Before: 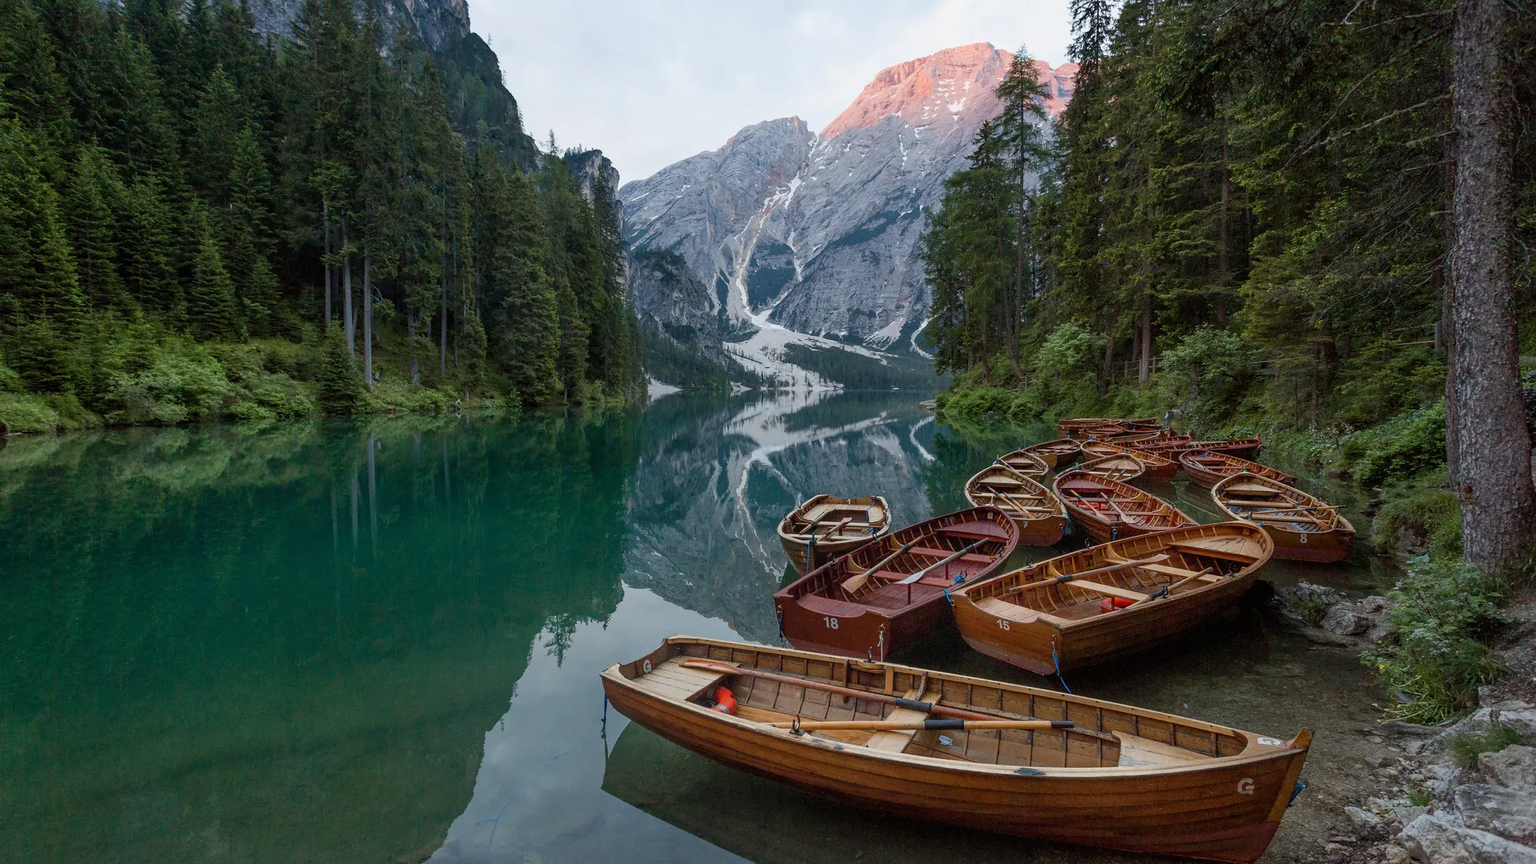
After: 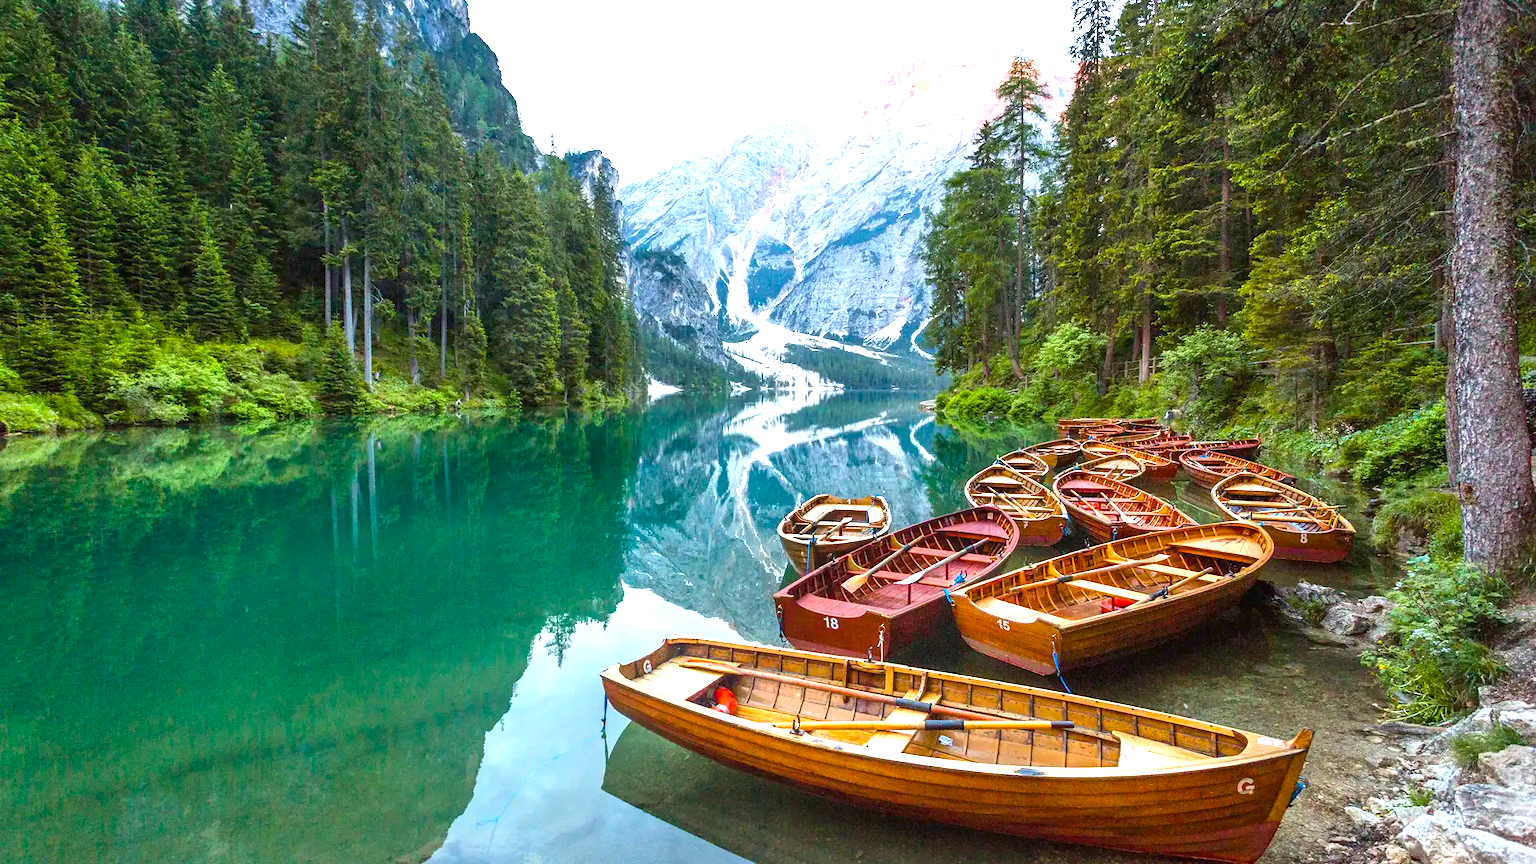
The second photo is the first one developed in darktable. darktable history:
tone curve: curves: ch0 [(0, 0) (0.003, 0.014) (0.011, 0.019) (0.025, 0.028) (0.044, 0.044) (0.069, 0.069) (0.1, 0.1) (0.136, 0.131) (0.177, 0.168) (0.224, 0.206) (0.277, 0.255) (0.335, 0.309) (0.399, 0.374) (0.468, 0.452) (0.543, 0.535) (0.623, 0.623) (0.709, 0.72) (0.801, 0.815) (0.898, 0.898) (1, 1)], color space Lab, linked channels, preserve colors none
exposure: black level correction 0, exposure 1.928 EV, compensate highlight preservation false
color balance rgb: linear chroma grading › global chroma 9.216%, perceptual saturation grading › global saturation 25.51%, global vibrance 20%
